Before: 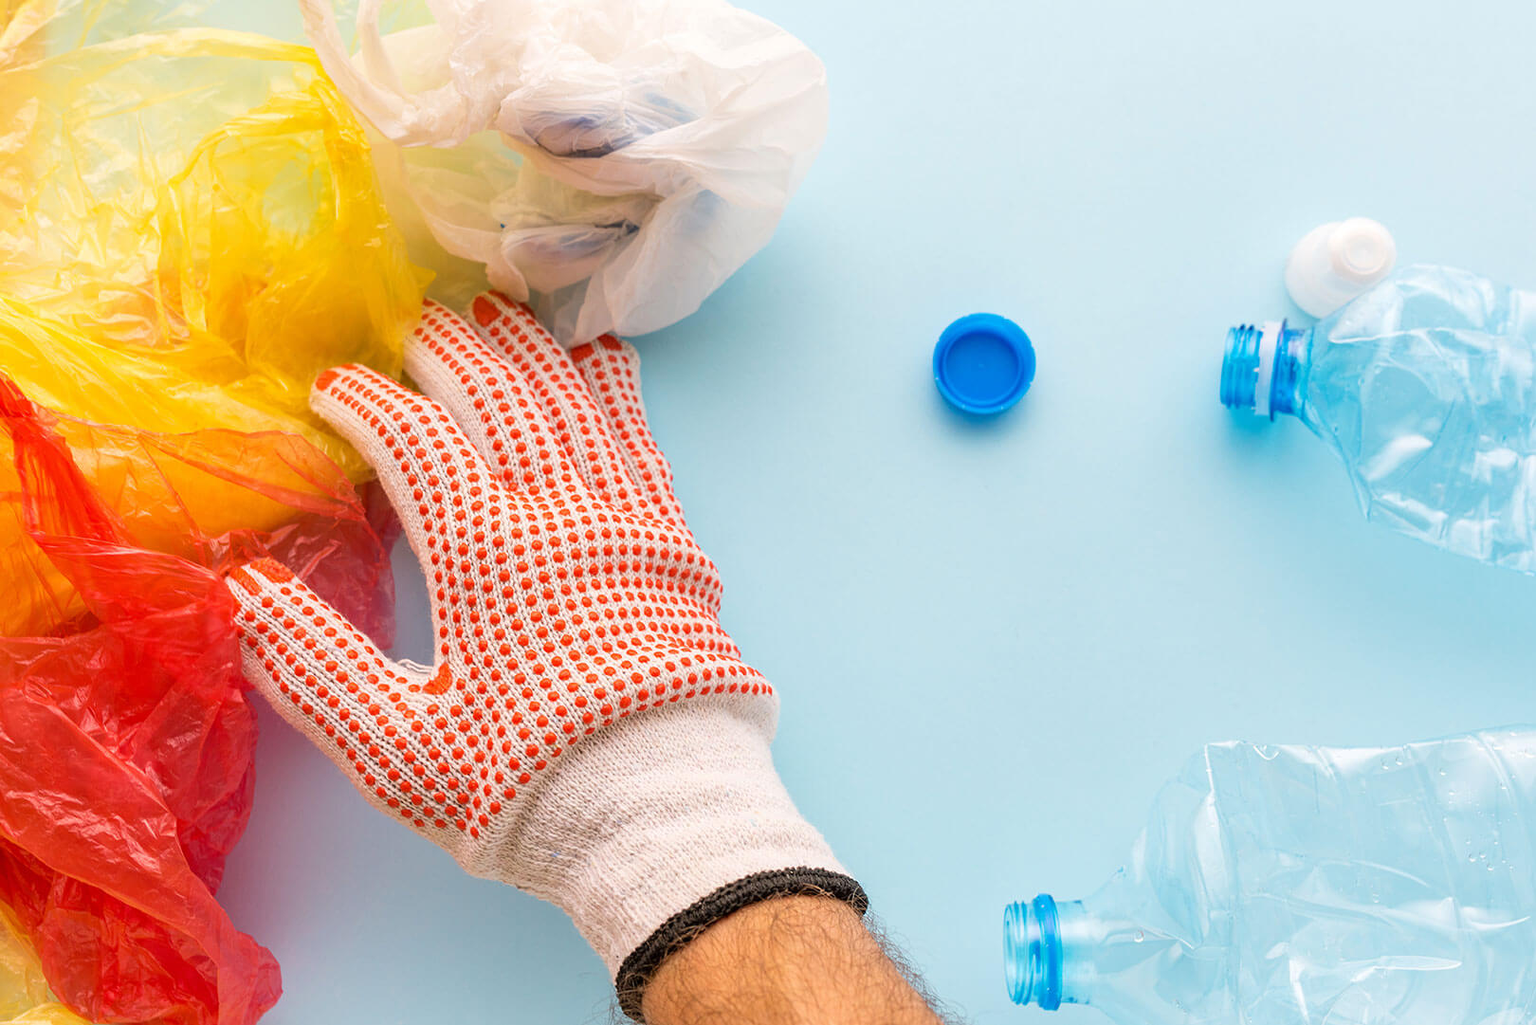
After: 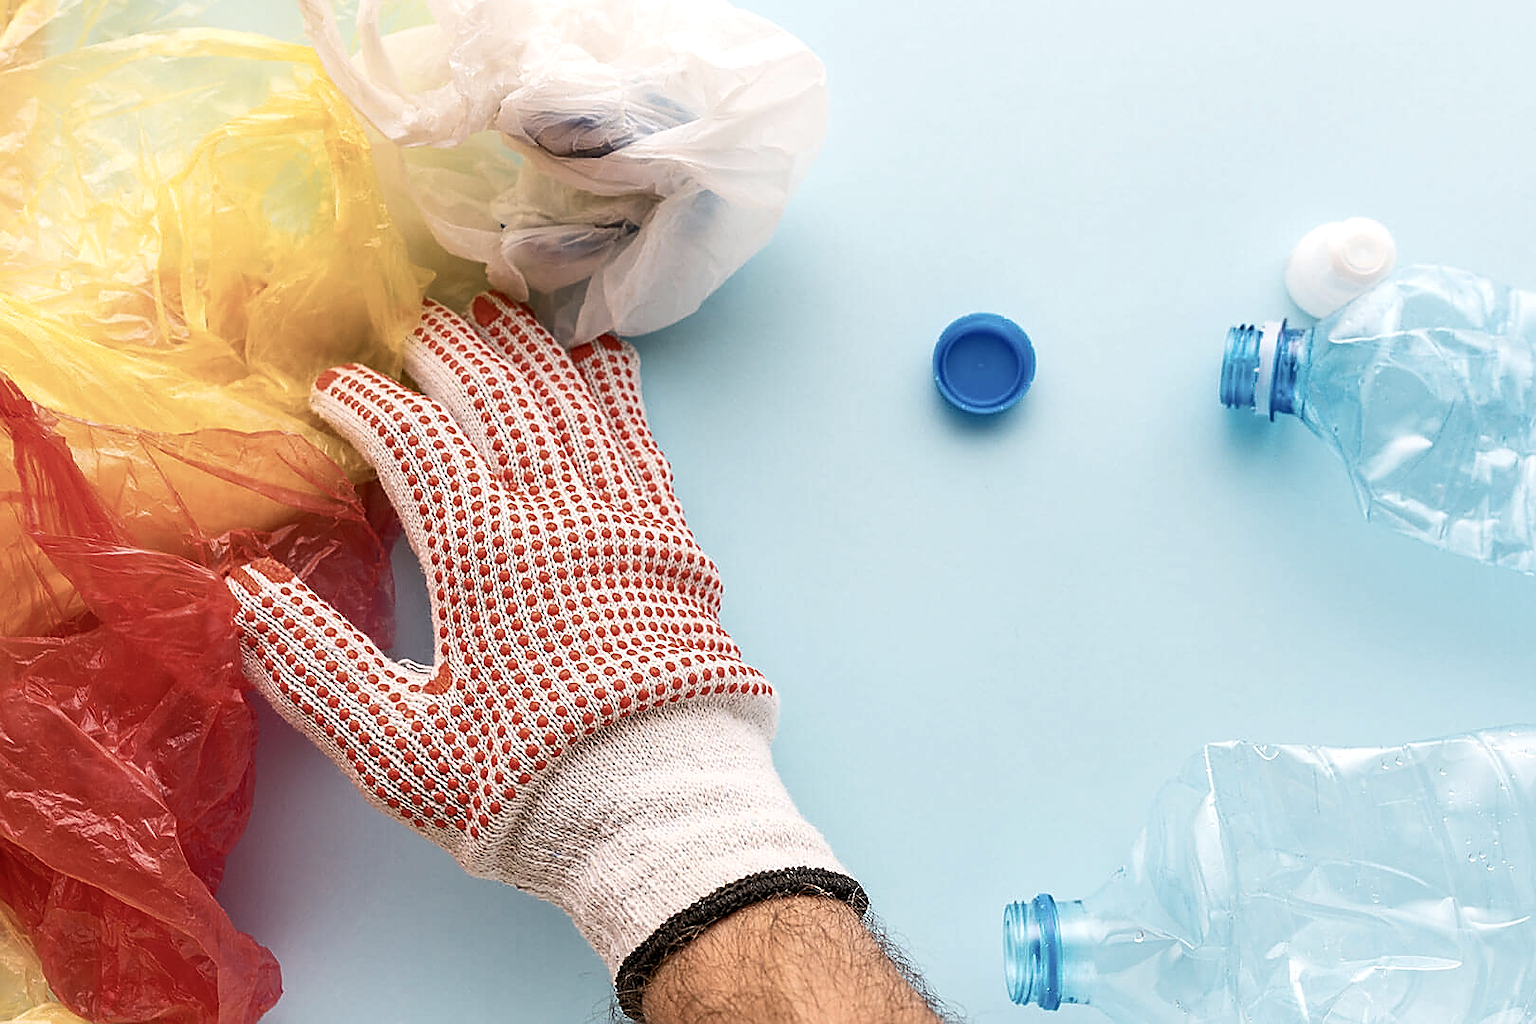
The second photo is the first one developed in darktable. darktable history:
sharpen: radius 1.4, amount 1.25, threshold 0.7
color balance rgb: perceptual saturation grading › highlights -31.88%, perceptual saturation grading › mid-tones 5.8%, perceptual saturation grading › shadows 18.12%, perceptual brilliance grading › highlights 3.62%, perceptual brilliance grading › mid-tones -18.12%, perceptual brilliance grading › shadows -41.3%
